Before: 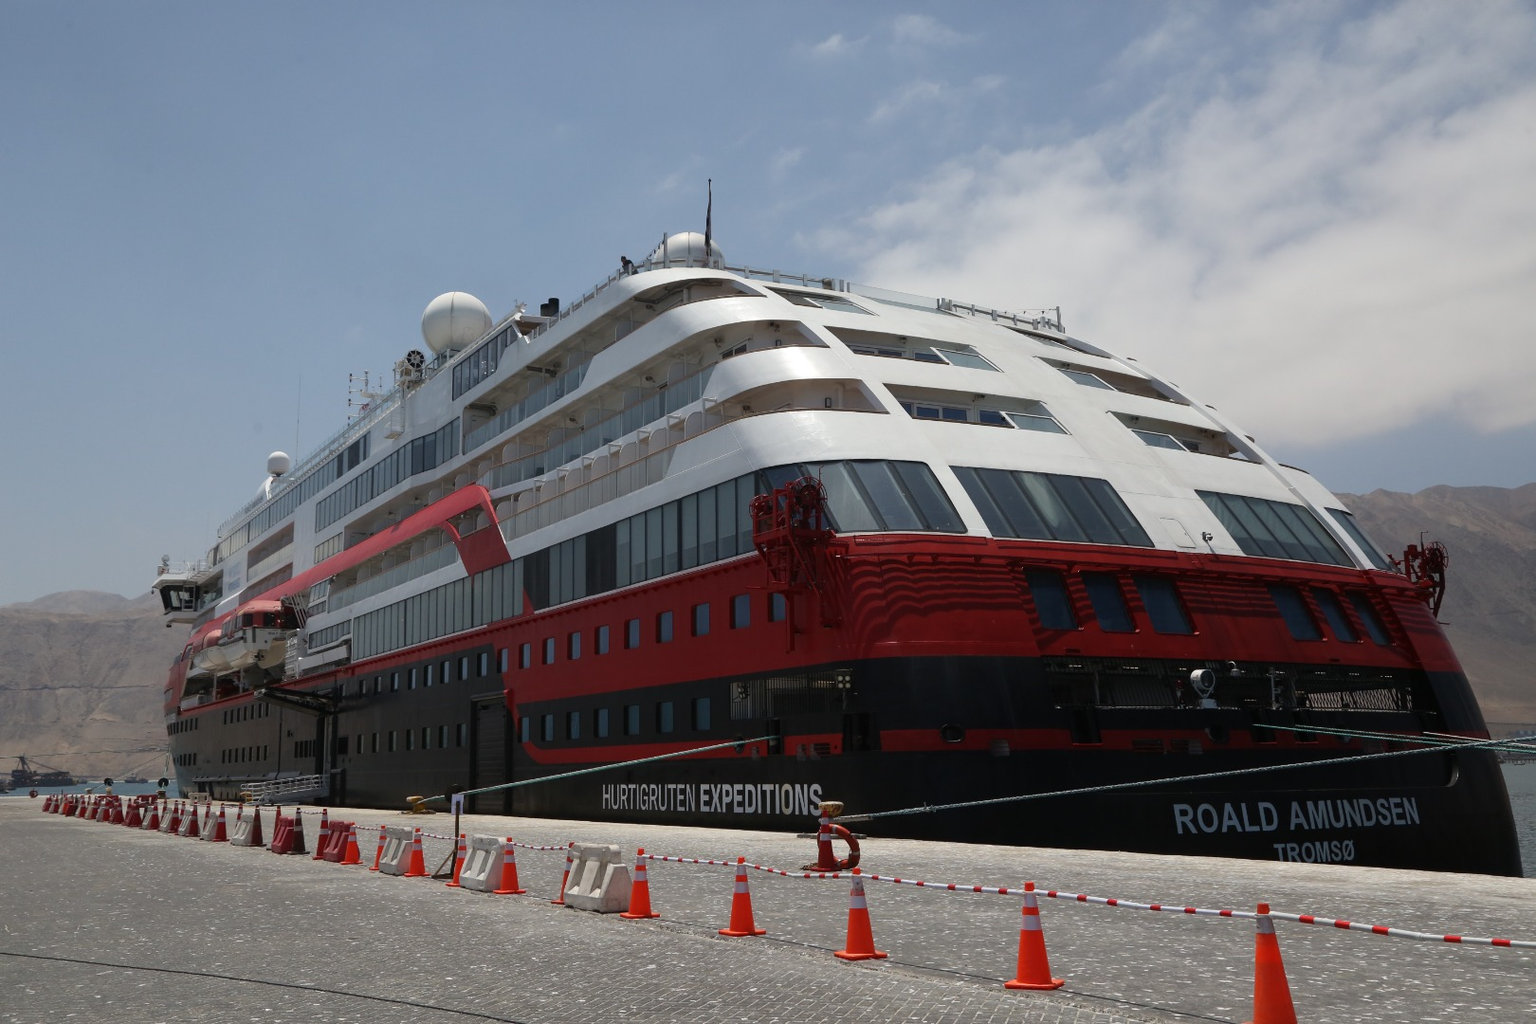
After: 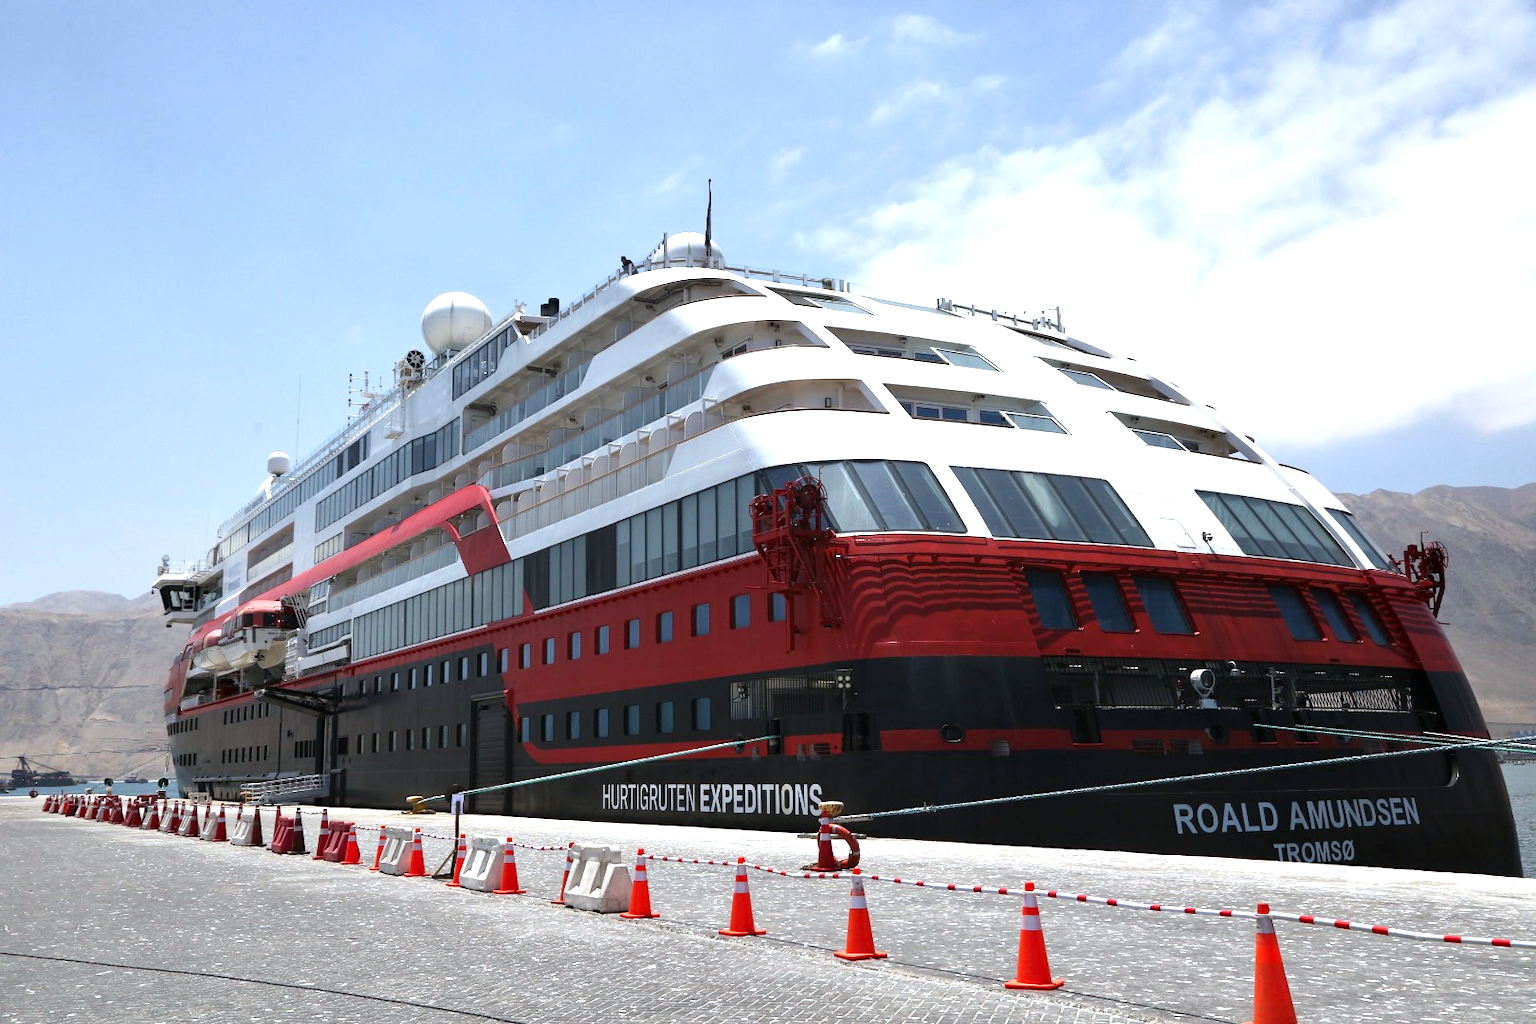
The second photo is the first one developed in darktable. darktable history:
contrast equalizer: octaves 7, y [[0.6 ×6], [0.55 ×6], [0 ×6], [0 ×6], [0 ×6]], mix 0.35
white balance: red 0.967, blue 1.049
exposure: black level correction 0, exposure 1.173 EV, compensate exposure bias true, compensate highlight preservation false
